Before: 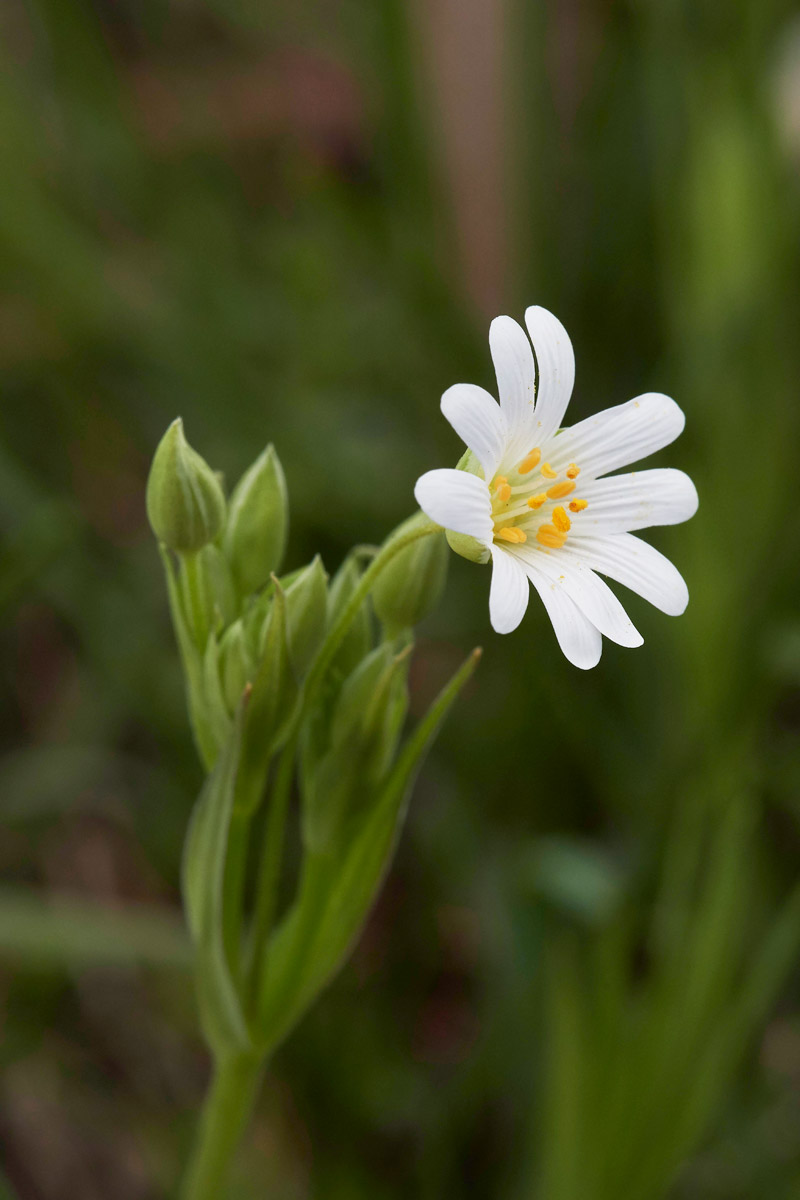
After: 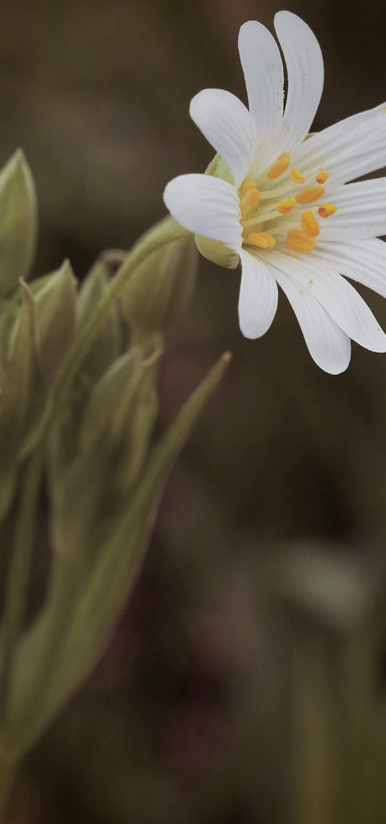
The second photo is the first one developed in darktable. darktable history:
tone equalizer: -8 EV 0.25 EV, -7 EV 0.417 EV, -6 EV 0.417 EV, -5 EV 0.25 EV, -3 EV -0.25 EV, -2 EV -0.417 EV, -1 EV -0.417 EV, +0 EV -0.25 EV, edges refinement/feathering 500, mask exposure compensation -1.57 EV, preserve details guided filter
vignetting: fall-off start 88.53%, fall-off radius 44.2%, saturation 0.376, width/height ratio 1.161
split-toning: shadows › saturation 0.24, highlights › hue 54°, highlights › saturation 0.24
crop: left 31.379%, top 24.658%, right 20.326%, bottom 6.628%
